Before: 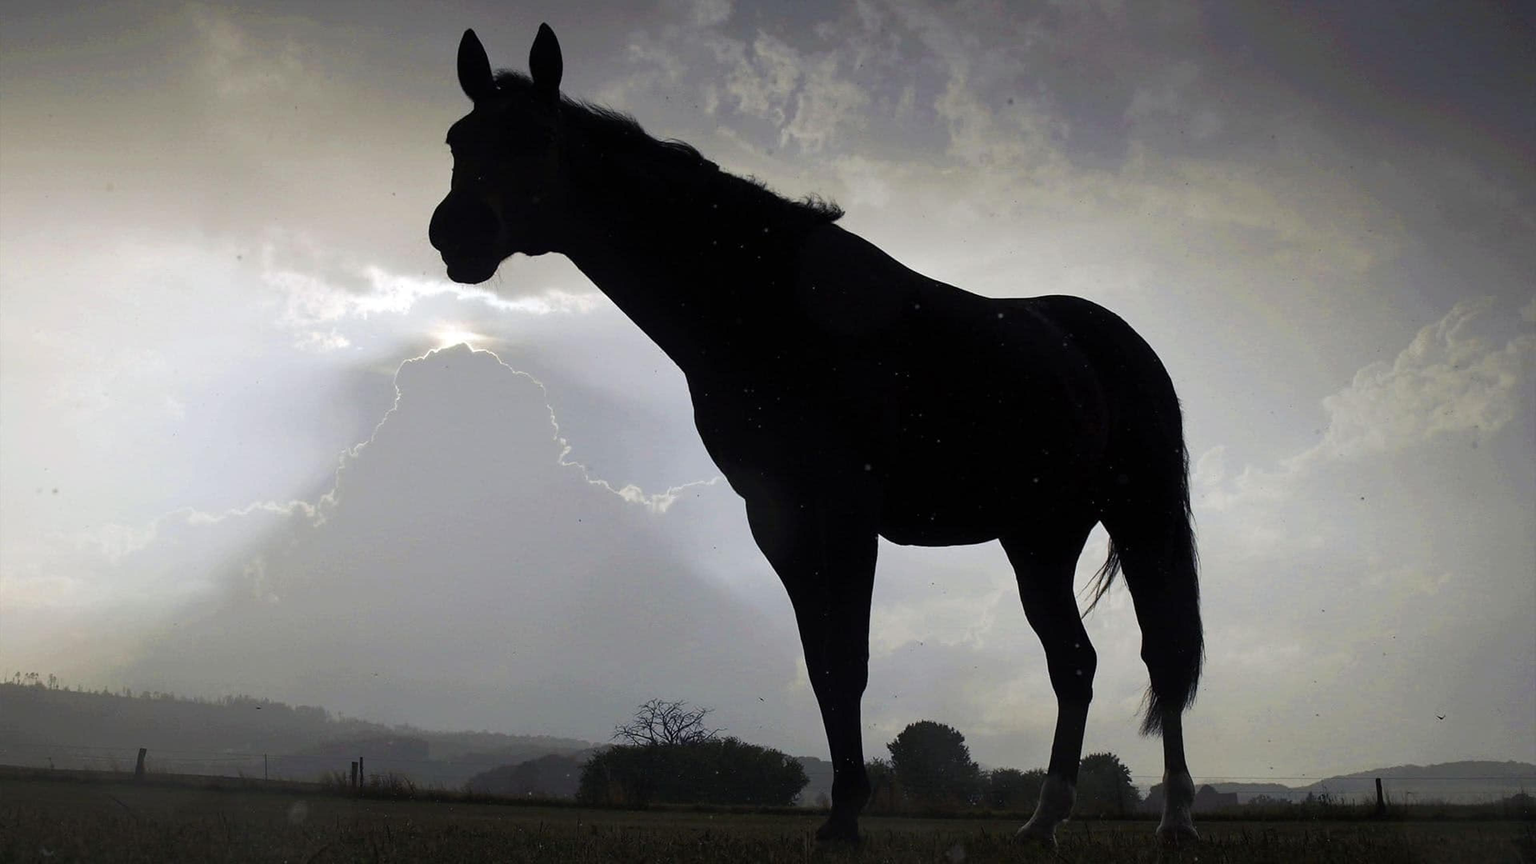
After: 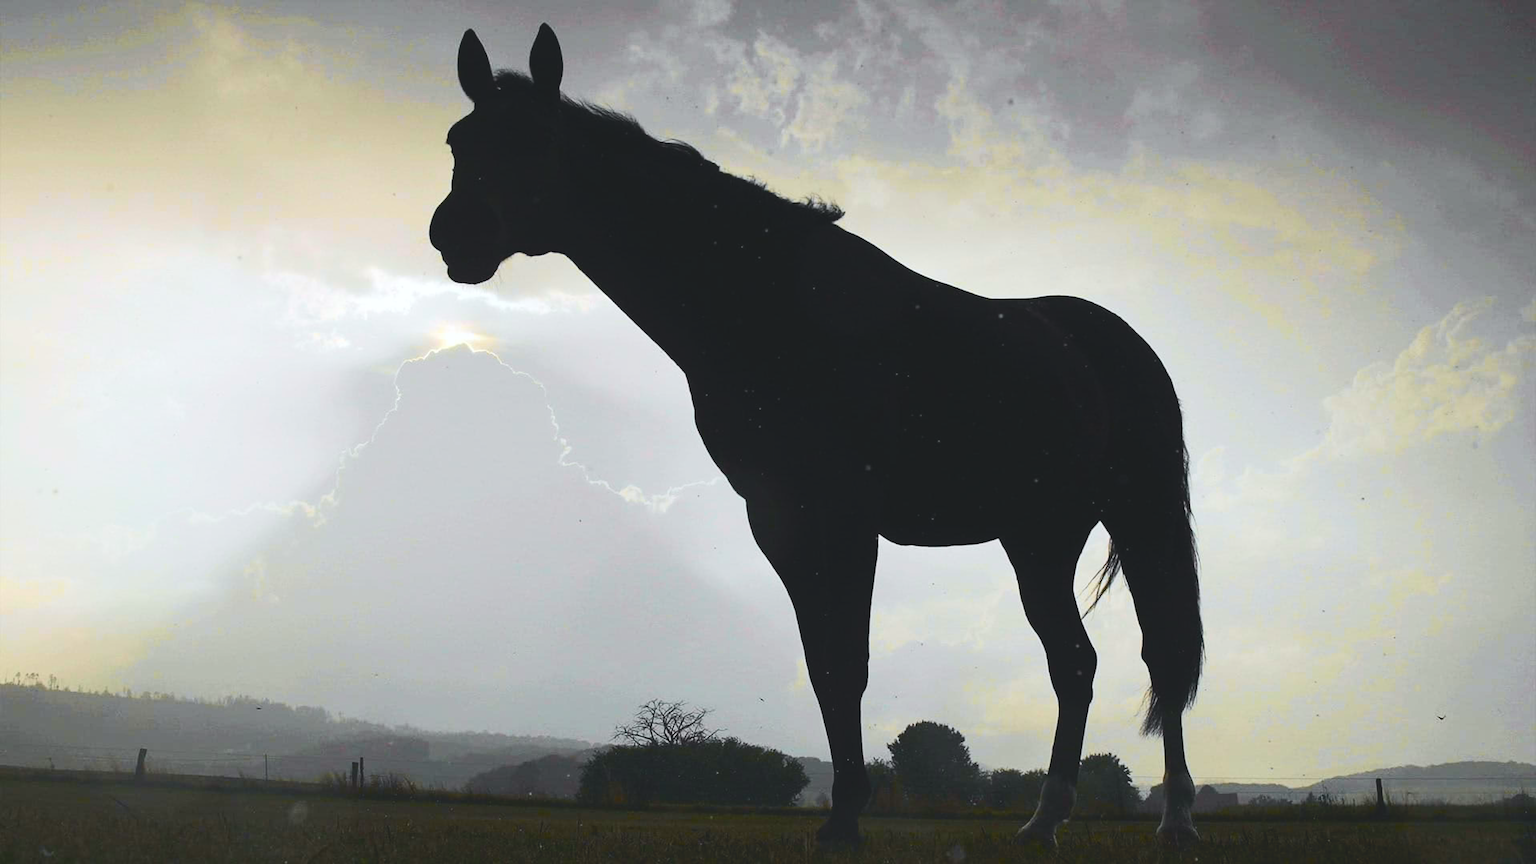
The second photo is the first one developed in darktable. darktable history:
exposure: exposure 0.457 EV, compensate highlight preservation false
tone curve: curves: ch0 [(0, 0.11) (0.181, 0.223) (0.405, 0.46) (0.456, 0.528) (0.634, 0.728) (0.877, 0.89) (0.984, 0.935)]; ch1 [(0, 0.052) (0.443, 0.43) (0.492, 0.485) (0.566, 0.579) (0.595, 0.625) (0.608, 0.654) (0.65, 0.708) (1, 0.961)]; ch2 [(0, 0) (0.33, 0.301) (0.421, 0.443) (0.447, 0.489) (0.495, 0.492) (0.537, 0.57) (0.586, 0.591) (0.663, 0.686) (1, 1)], color space Lab, independent channels, preserve colors none
